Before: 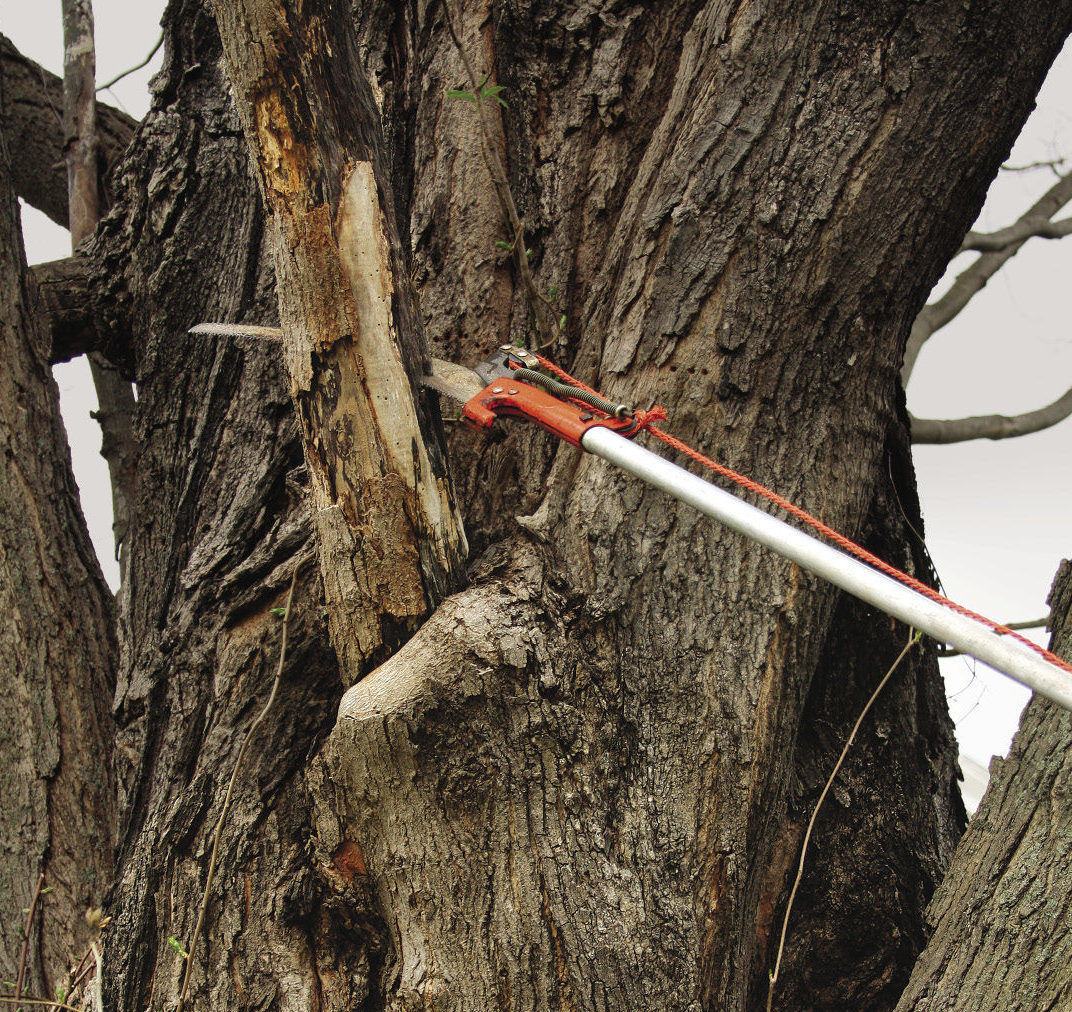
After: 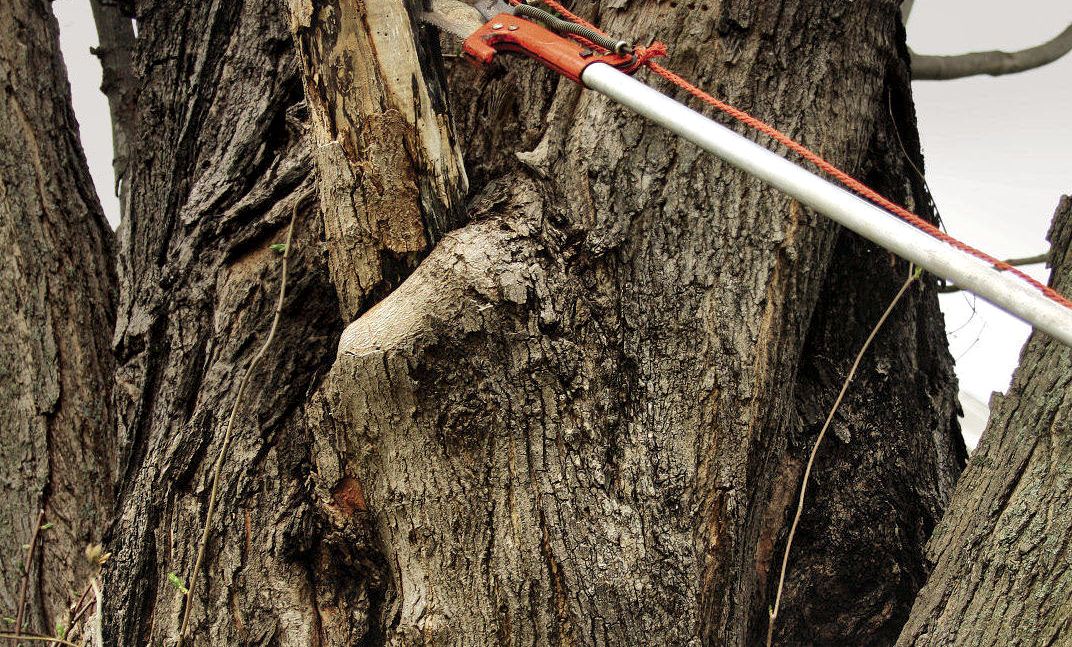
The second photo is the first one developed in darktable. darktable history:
crop and rotate: top 36.012%
local contrast: mode bilateral grid, contrast 20, coarseness 50, detail 172%, midtone range 0.2
